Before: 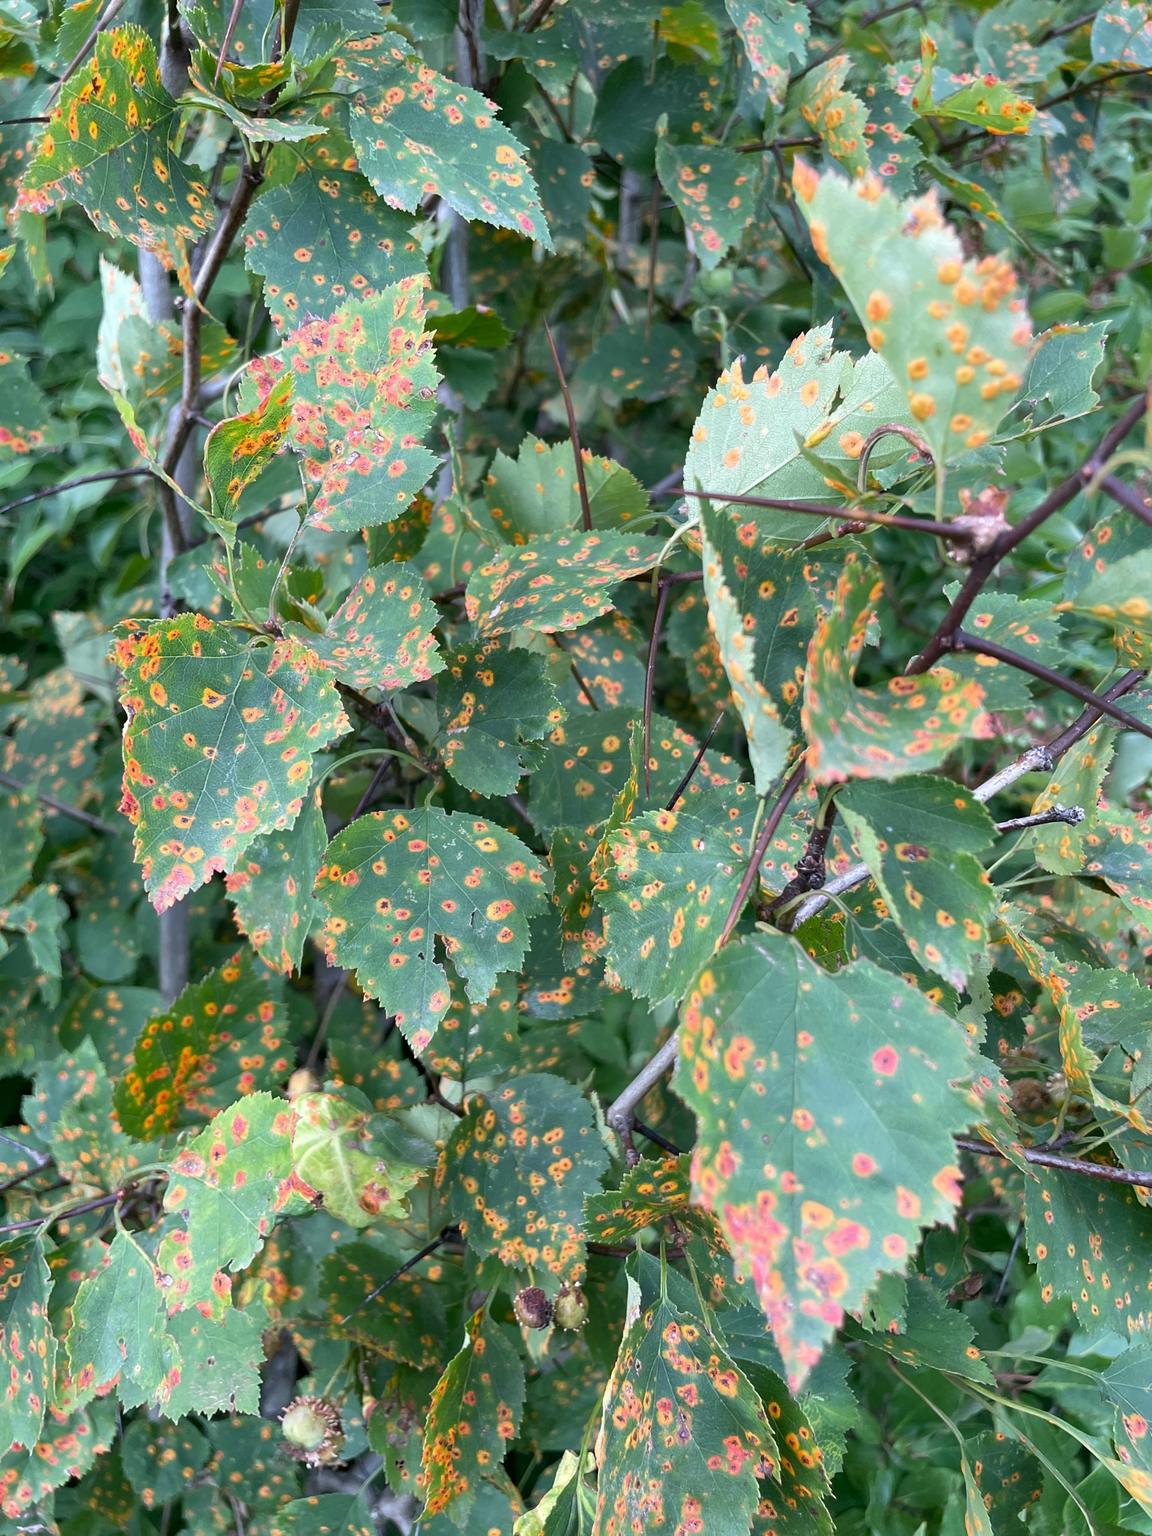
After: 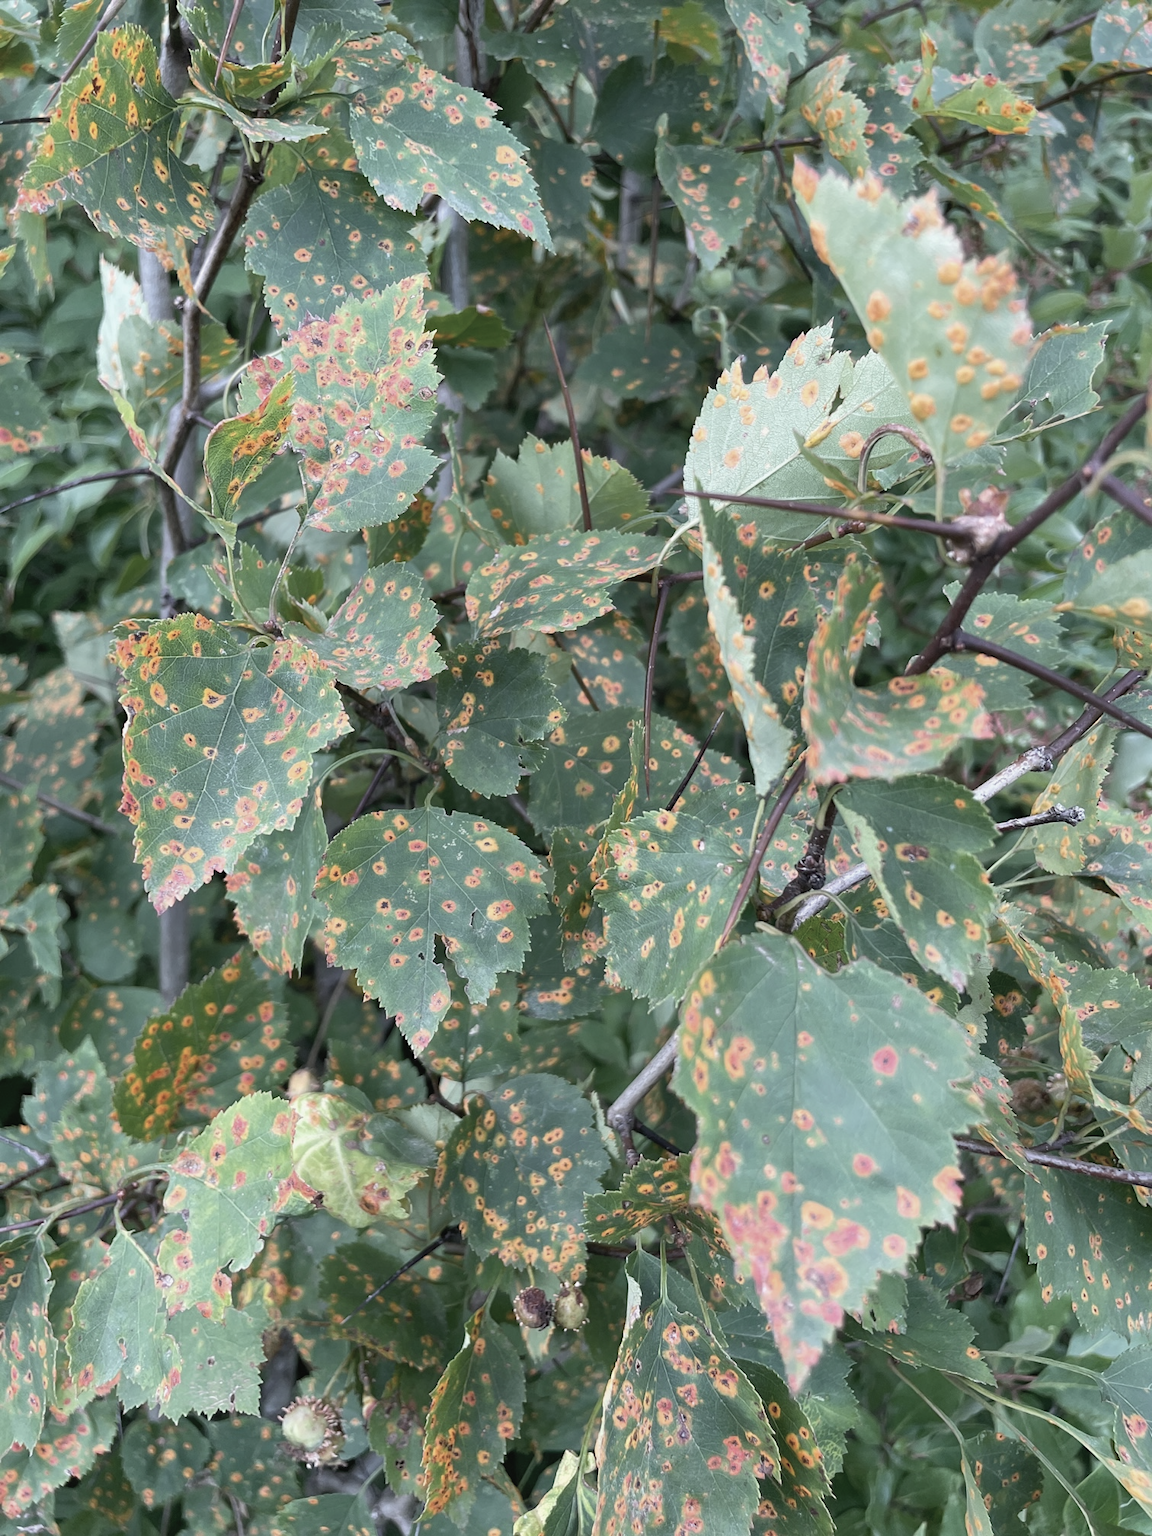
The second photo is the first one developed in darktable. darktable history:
contrast brightness saturation: contrast -0.051, saturation -0.415
